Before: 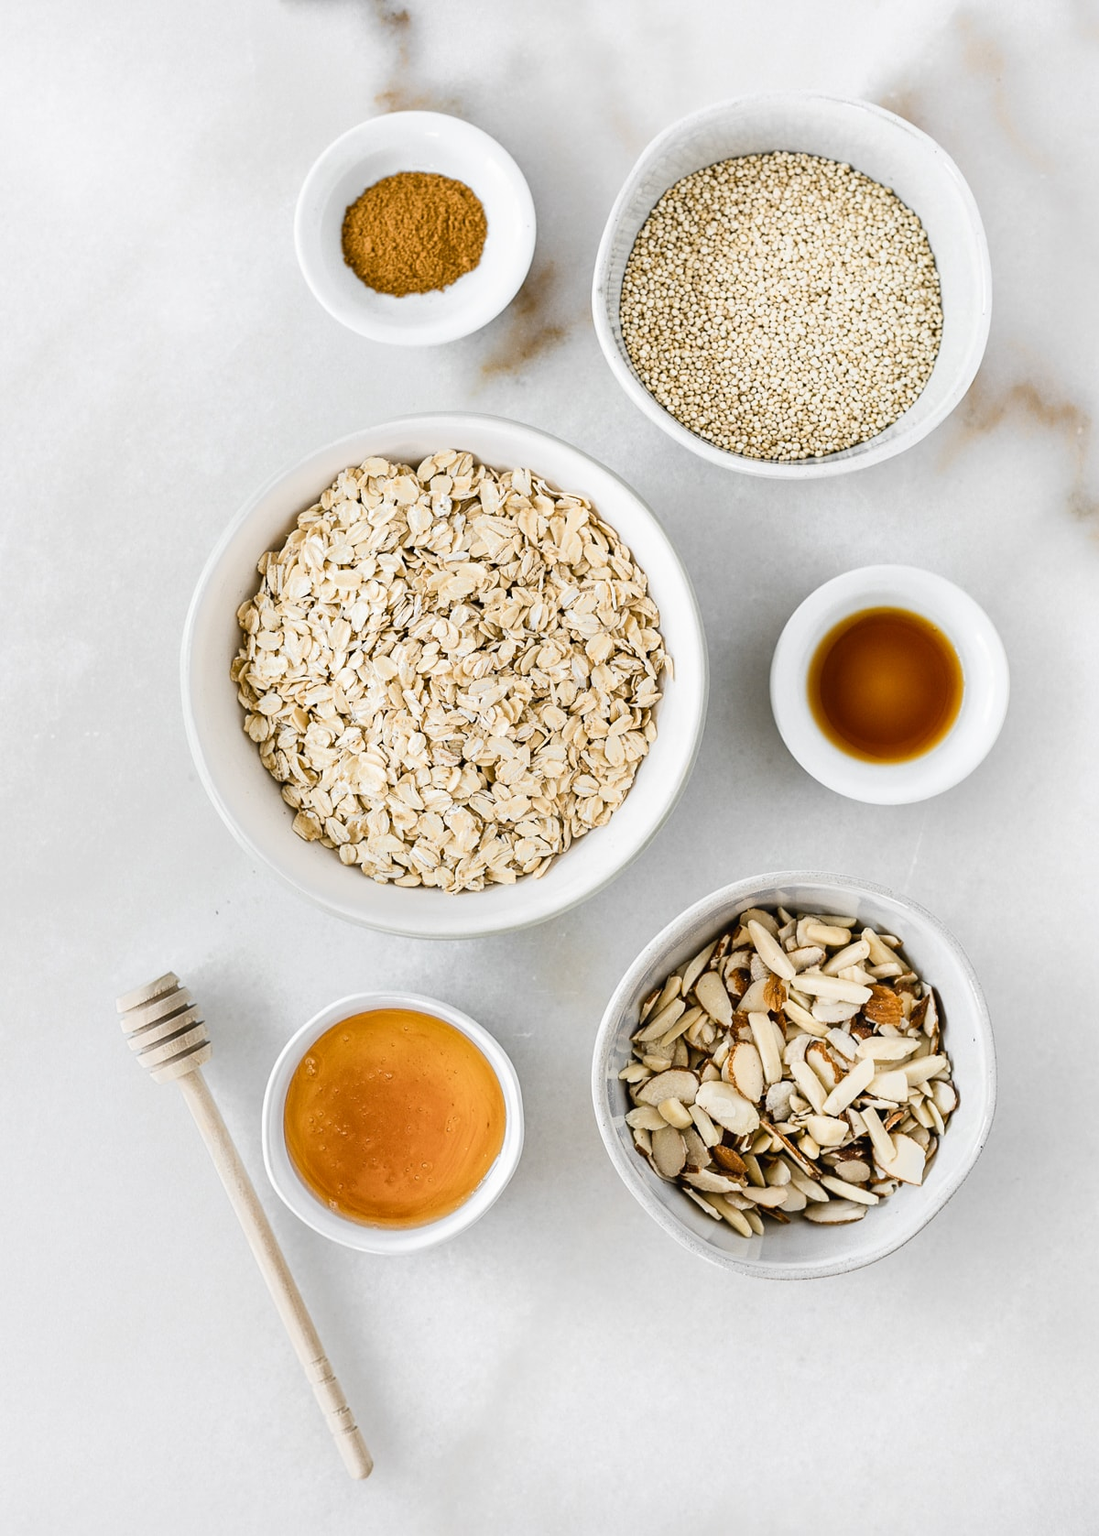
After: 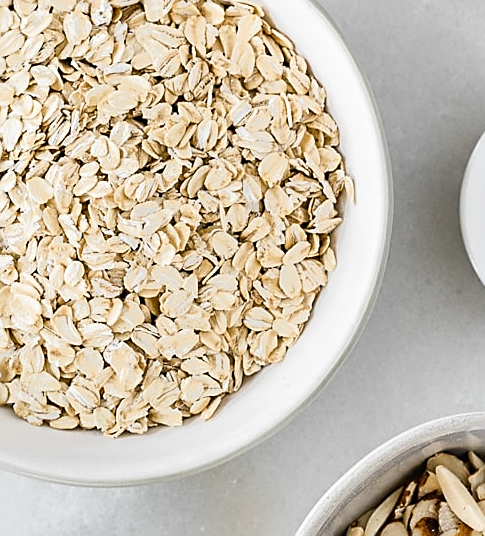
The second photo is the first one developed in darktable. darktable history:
sharpen: on, module defaults
crop: left 31.751%, top 32.172%, right 27.8%, bottom 35.83%
